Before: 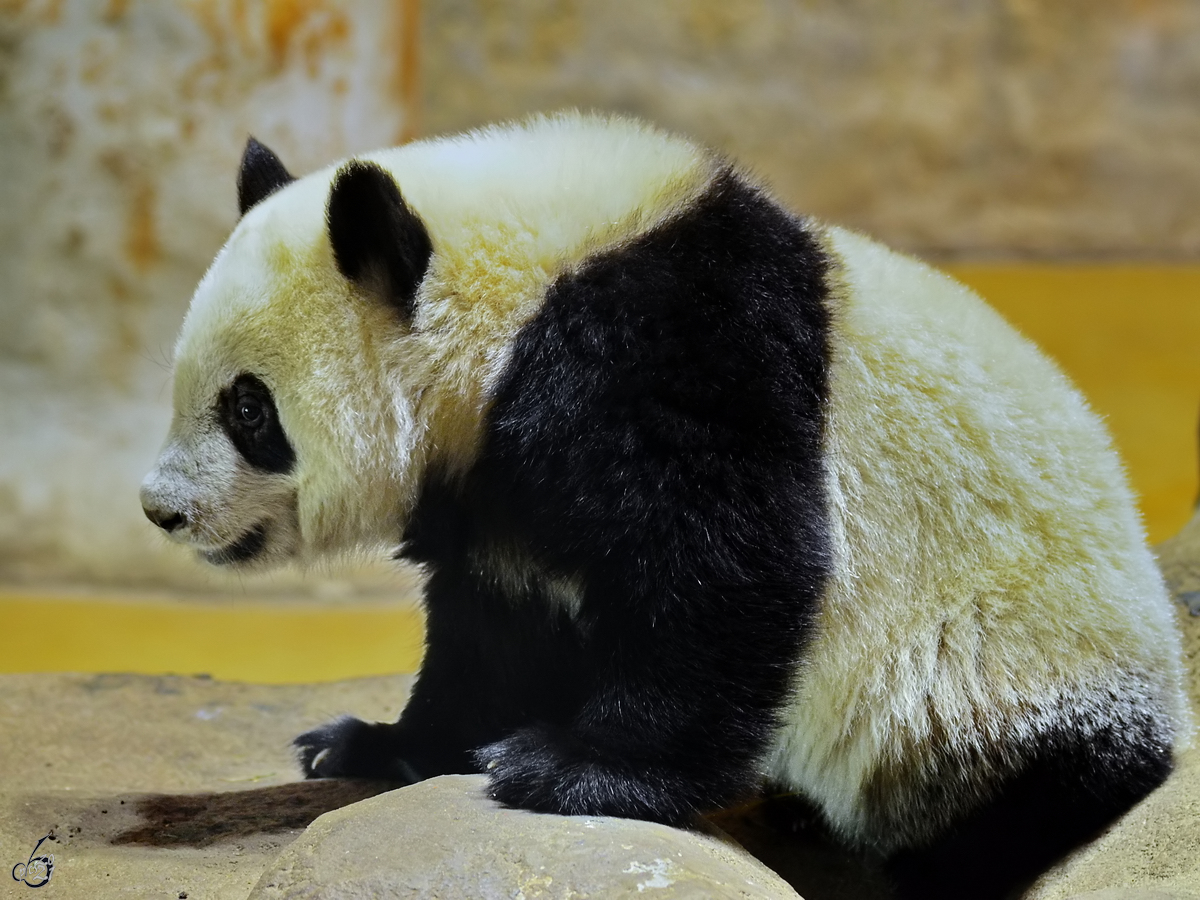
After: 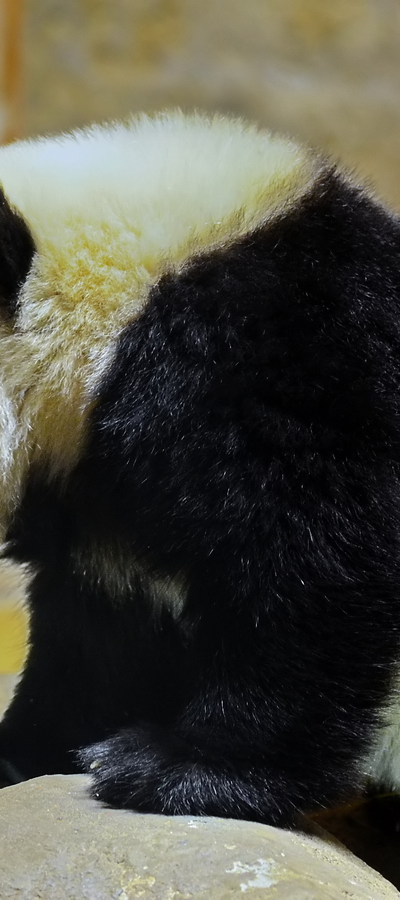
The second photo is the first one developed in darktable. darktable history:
crop: left 33.161%, right 33.444%
